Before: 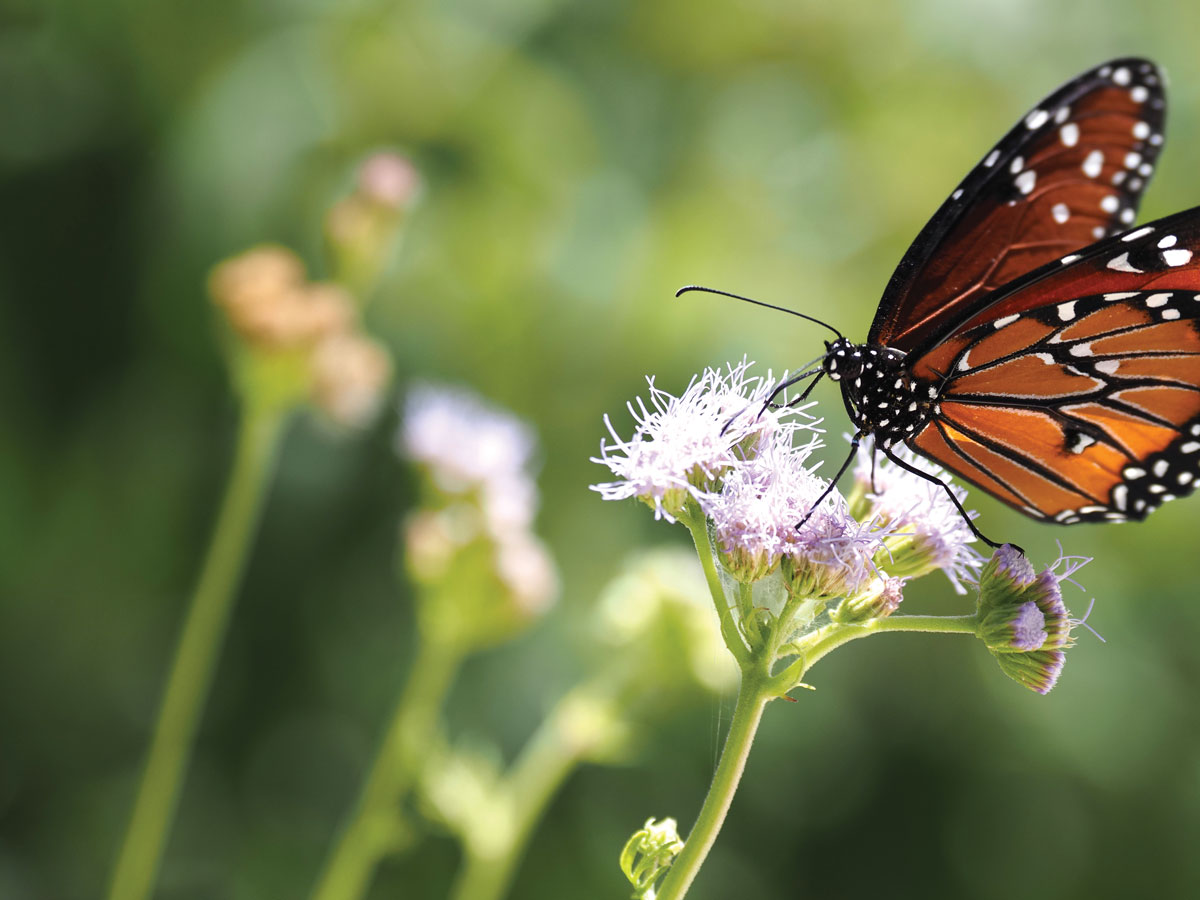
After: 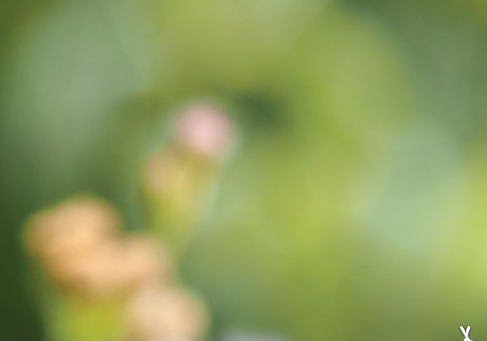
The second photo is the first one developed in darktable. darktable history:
shadows and highlights: shadows -54.3, highlights 86.09, soften with gaussian
crop: left 15.452%, top 5.459%, right 43.956%, bottom 56.62%
sharpen: on, module defaults
local contrast: mode bilateral grid, contrast 10, coarseness 25, detail 110%, midtone range 0.2
